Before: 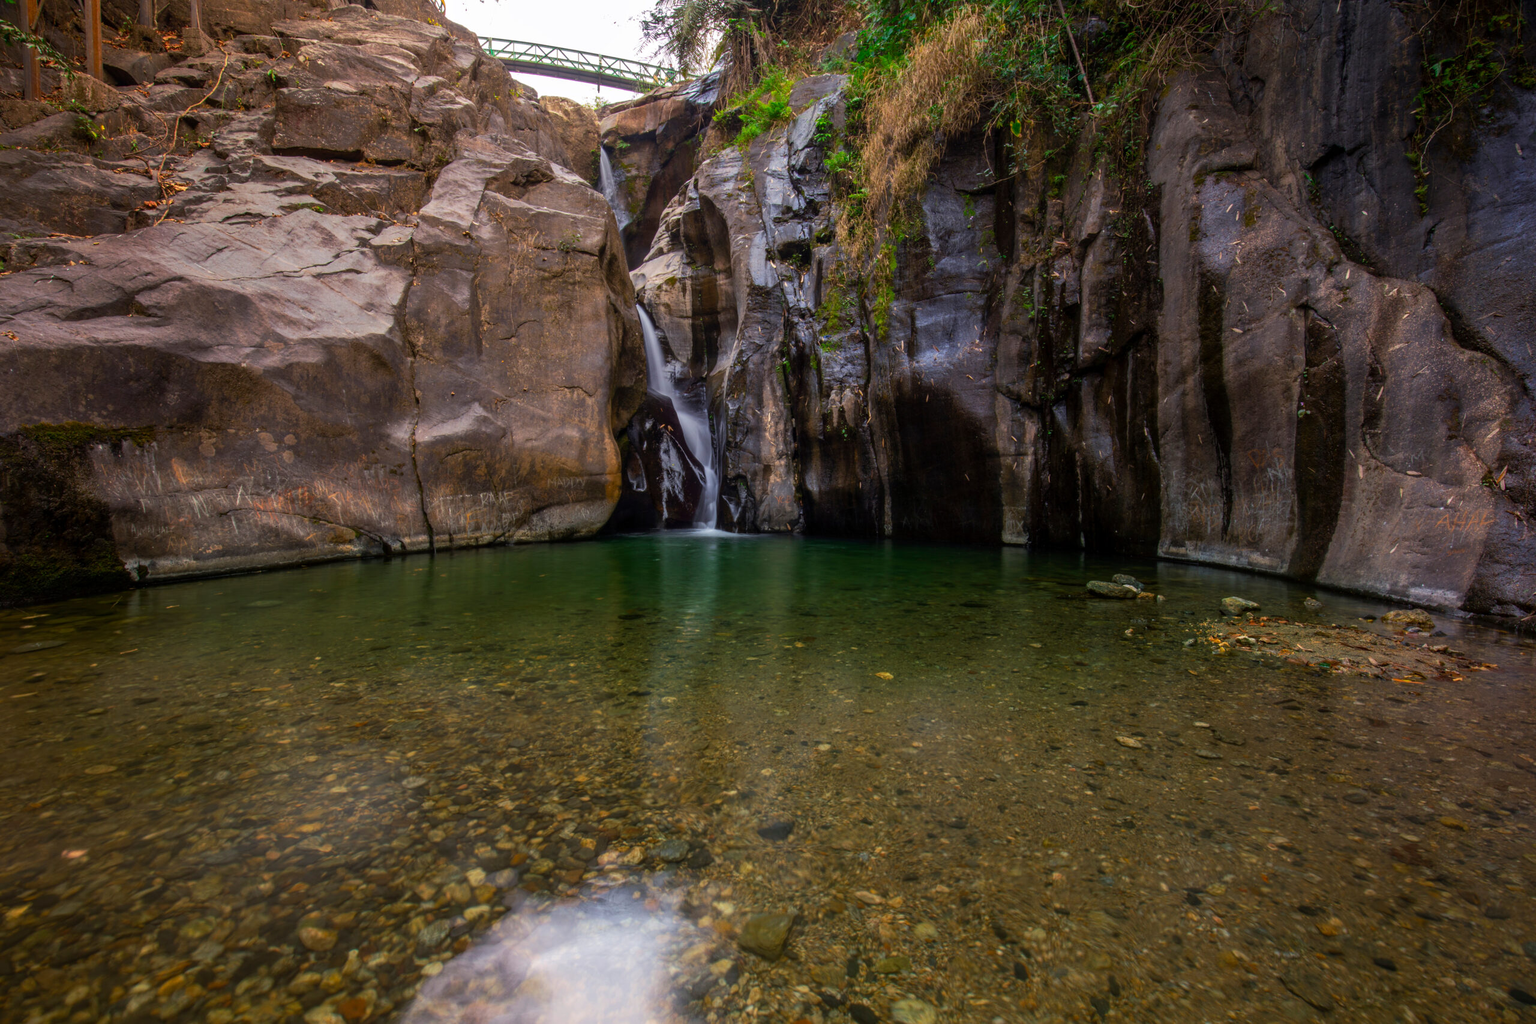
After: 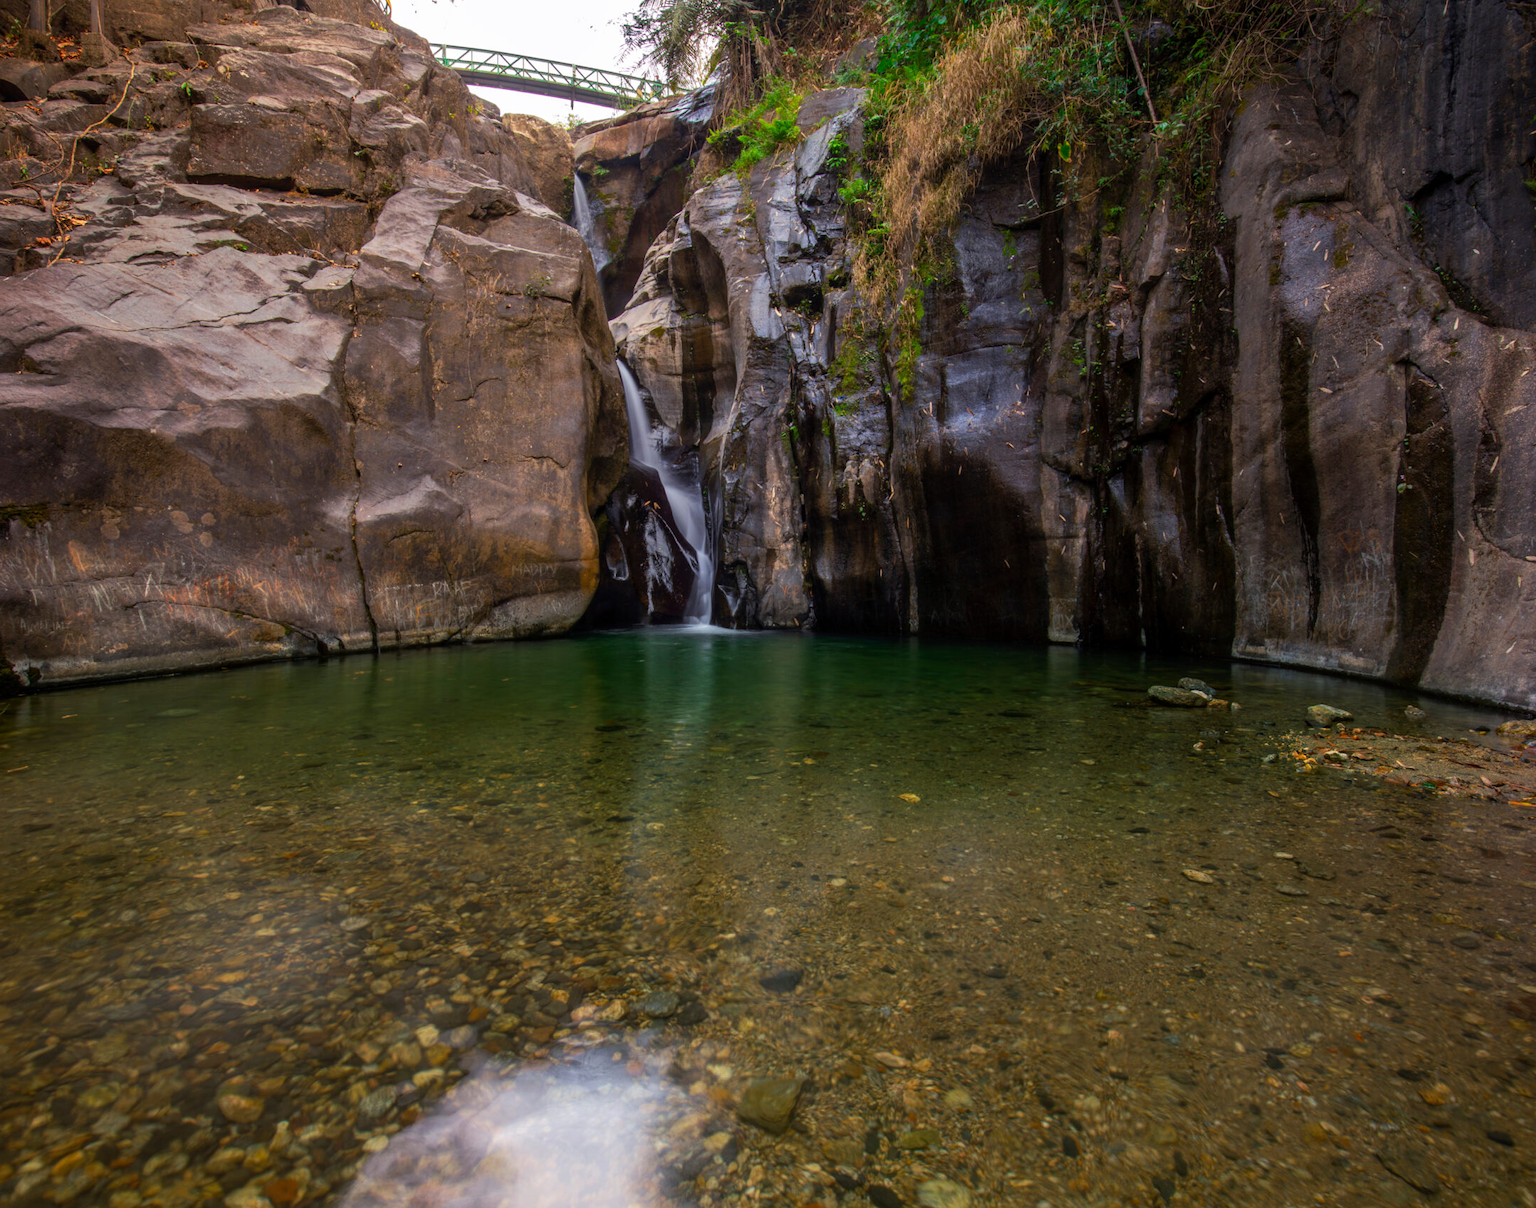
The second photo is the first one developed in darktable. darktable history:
crop: left 7.431%, right 7.835%
color calibration: illuminant same as pipeline (D50), adaptation none (bypass), x 0.331, y 0.334, temperature 5017.75 K
